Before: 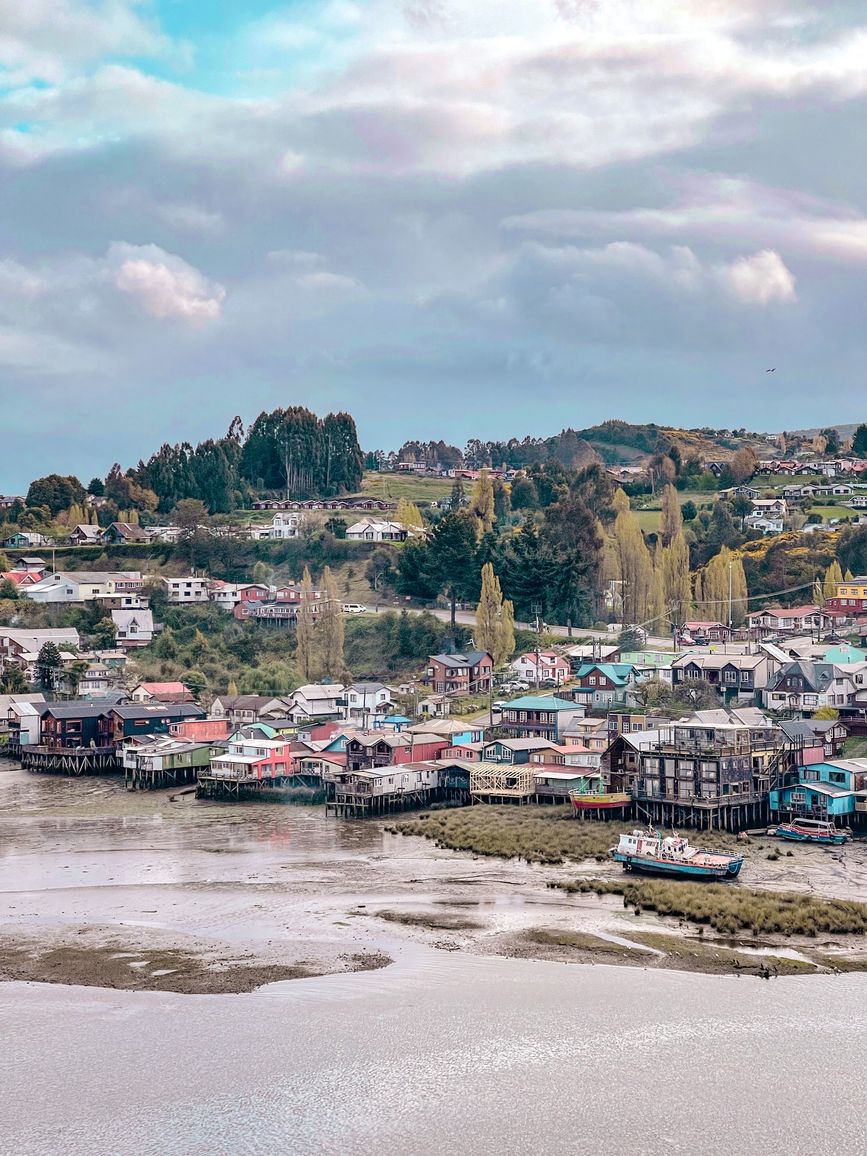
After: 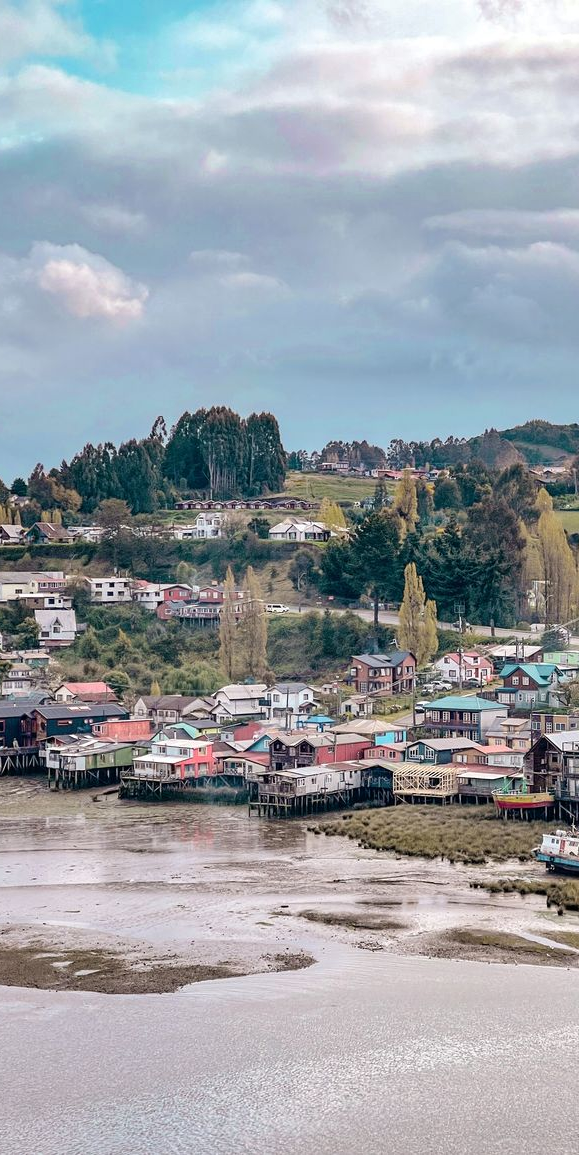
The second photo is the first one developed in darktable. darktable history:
crop and rotate: left 8.882%, right 24.275%
shadows and highlights: shadows 52.31, highlights -28.77, soften with gaussian
